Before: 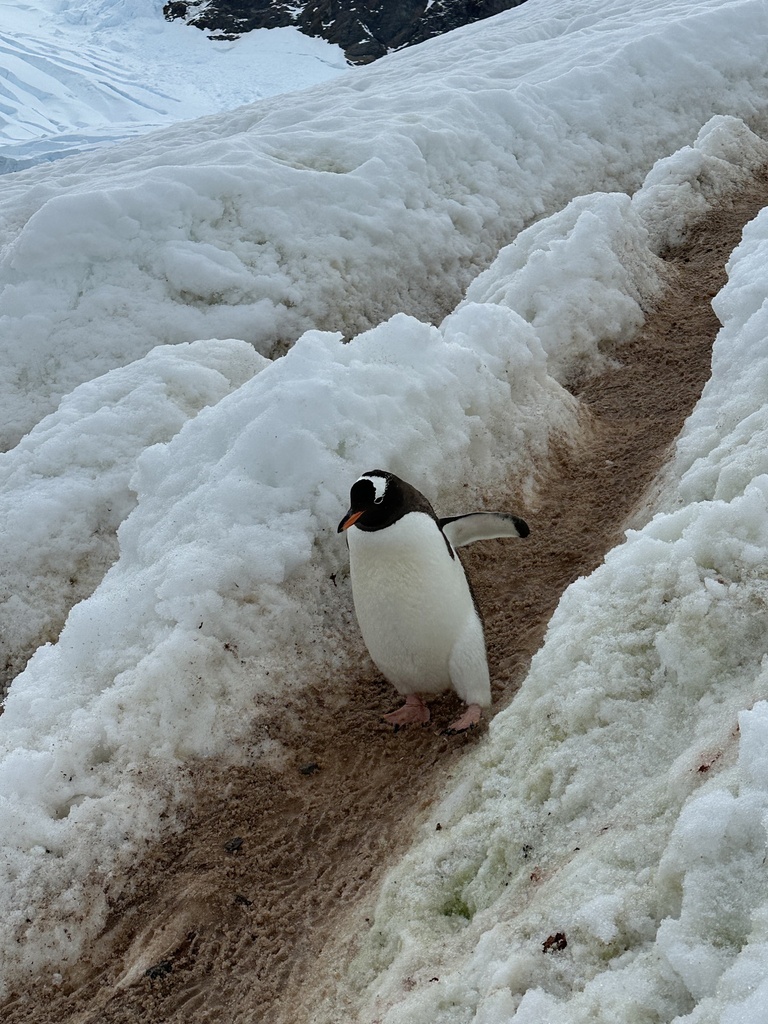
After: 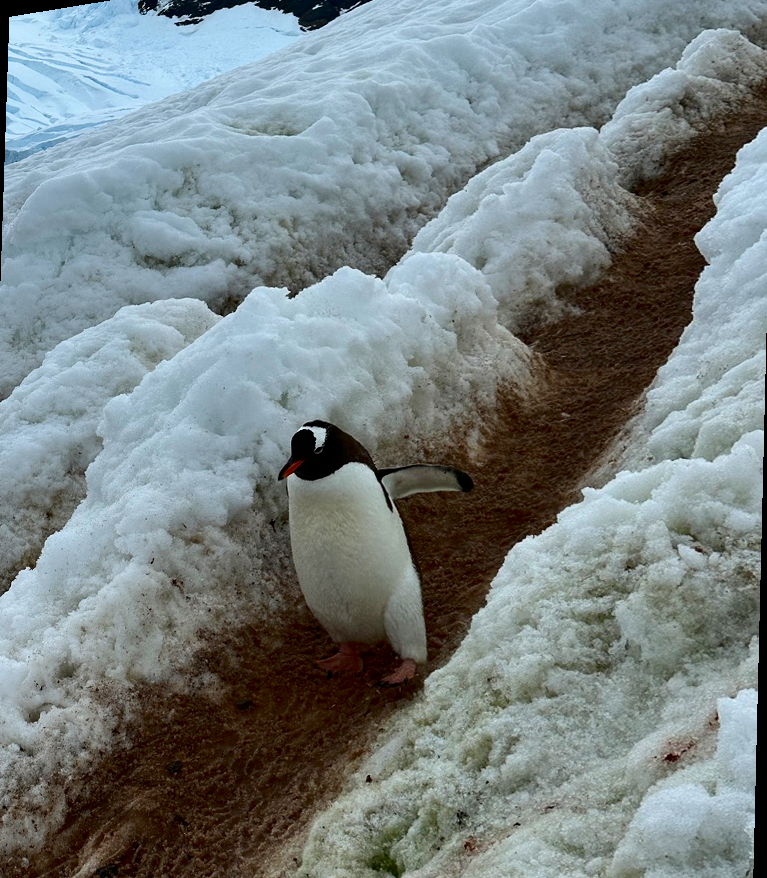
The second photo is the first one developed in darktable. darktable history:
contrast brightness saturation: contrast 0.22, brightness -0.19, saturation 0.24
rotate and perspective: rotation 1.69°, lens shift (vertical) -0.023, lens shift (horizontal) -0.291, crop left 0.025, crop right 0.988, crop top 0.092, crop bottom 0.842
